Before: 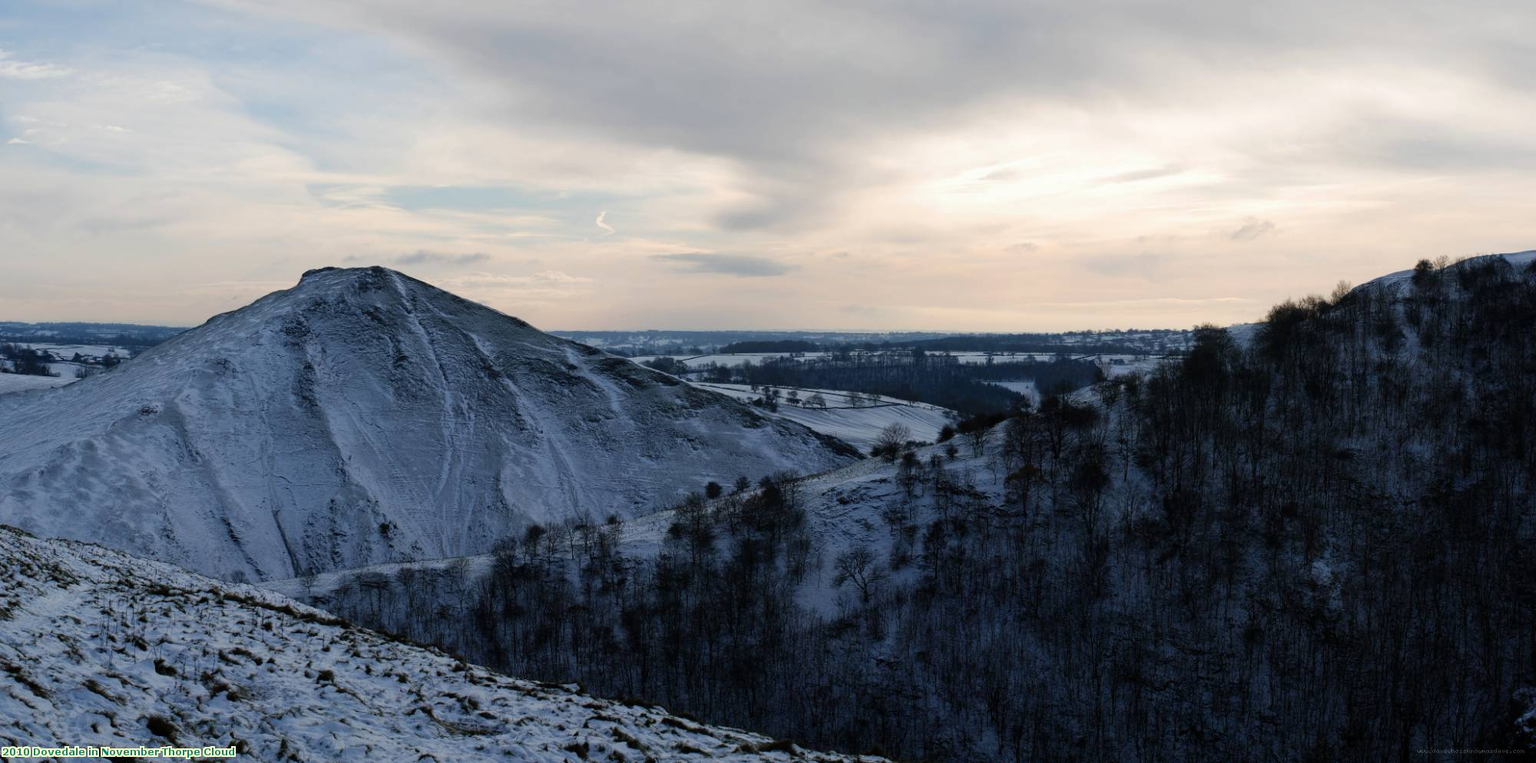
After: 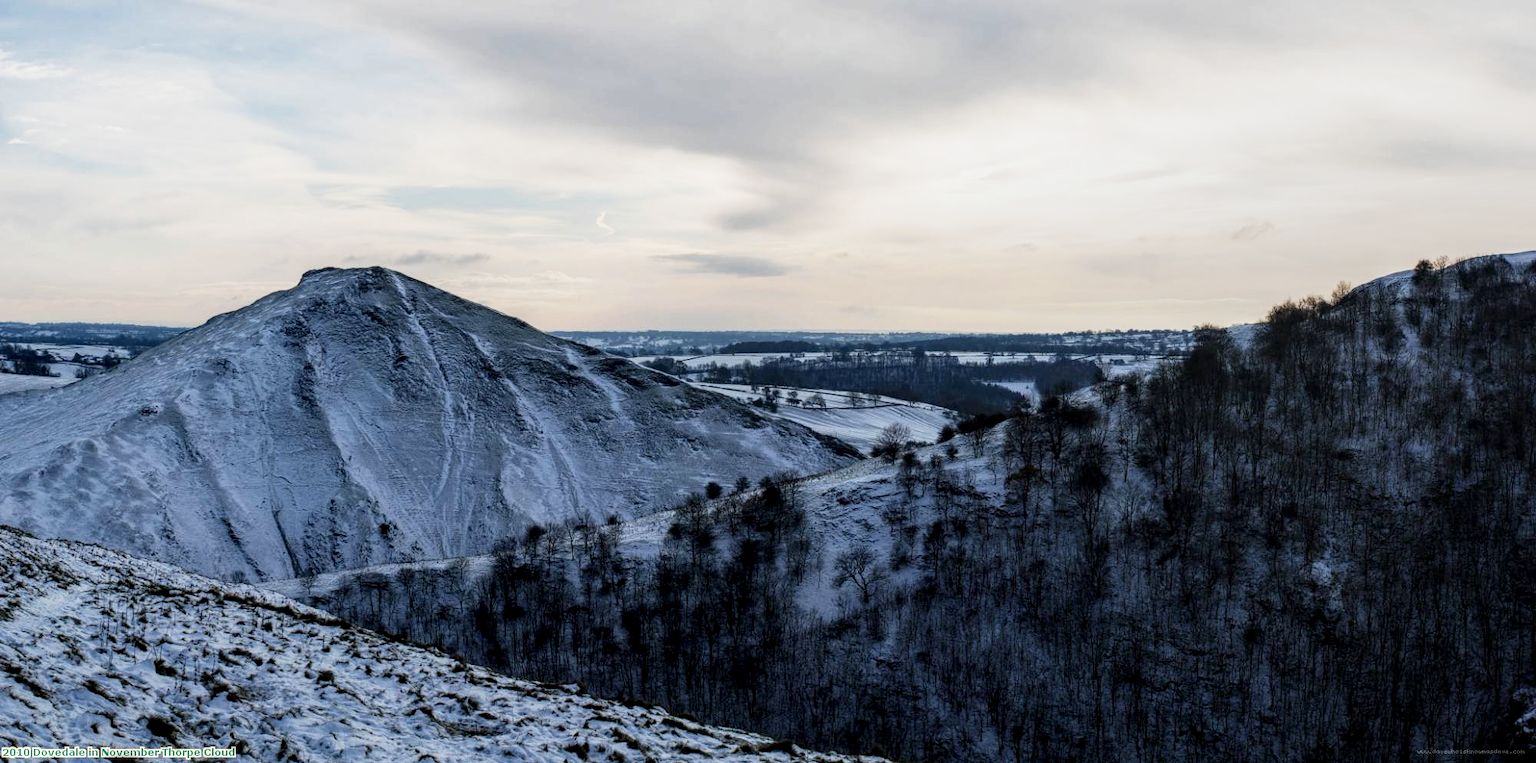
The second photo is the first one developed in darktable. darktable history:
base curve: curves: ch0 [(0, 0) (0.088, 0.125) (0.176, 0.251) (0.354, 0.501) (0.613, 0.749) (1, 0.877)], preserve colors none
local contrast: highlights 20%, detail 150%
